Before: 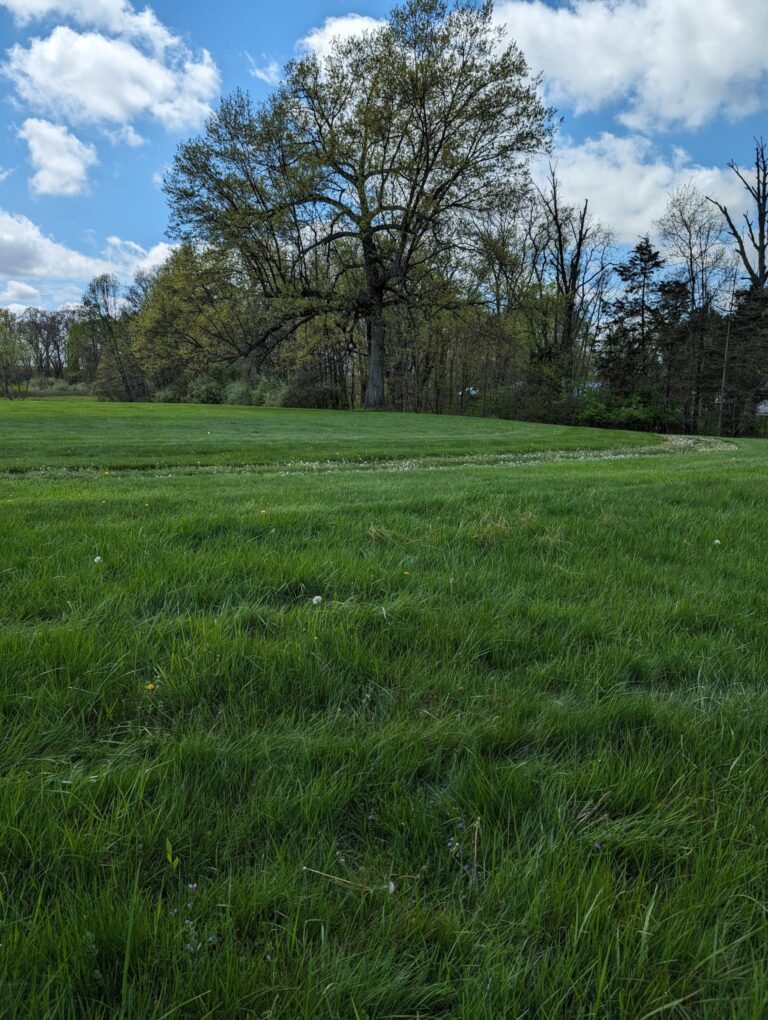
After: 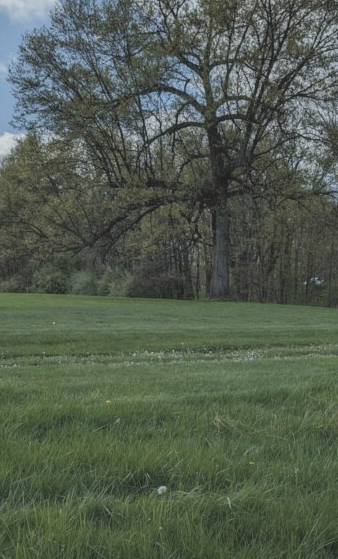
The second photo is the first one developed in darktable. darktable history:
crop: left 20.248%, top 10.86%, right 35.675%, bottom 34.321%
contrast brightness saturation: contrast -0.26, saturation -0.43
